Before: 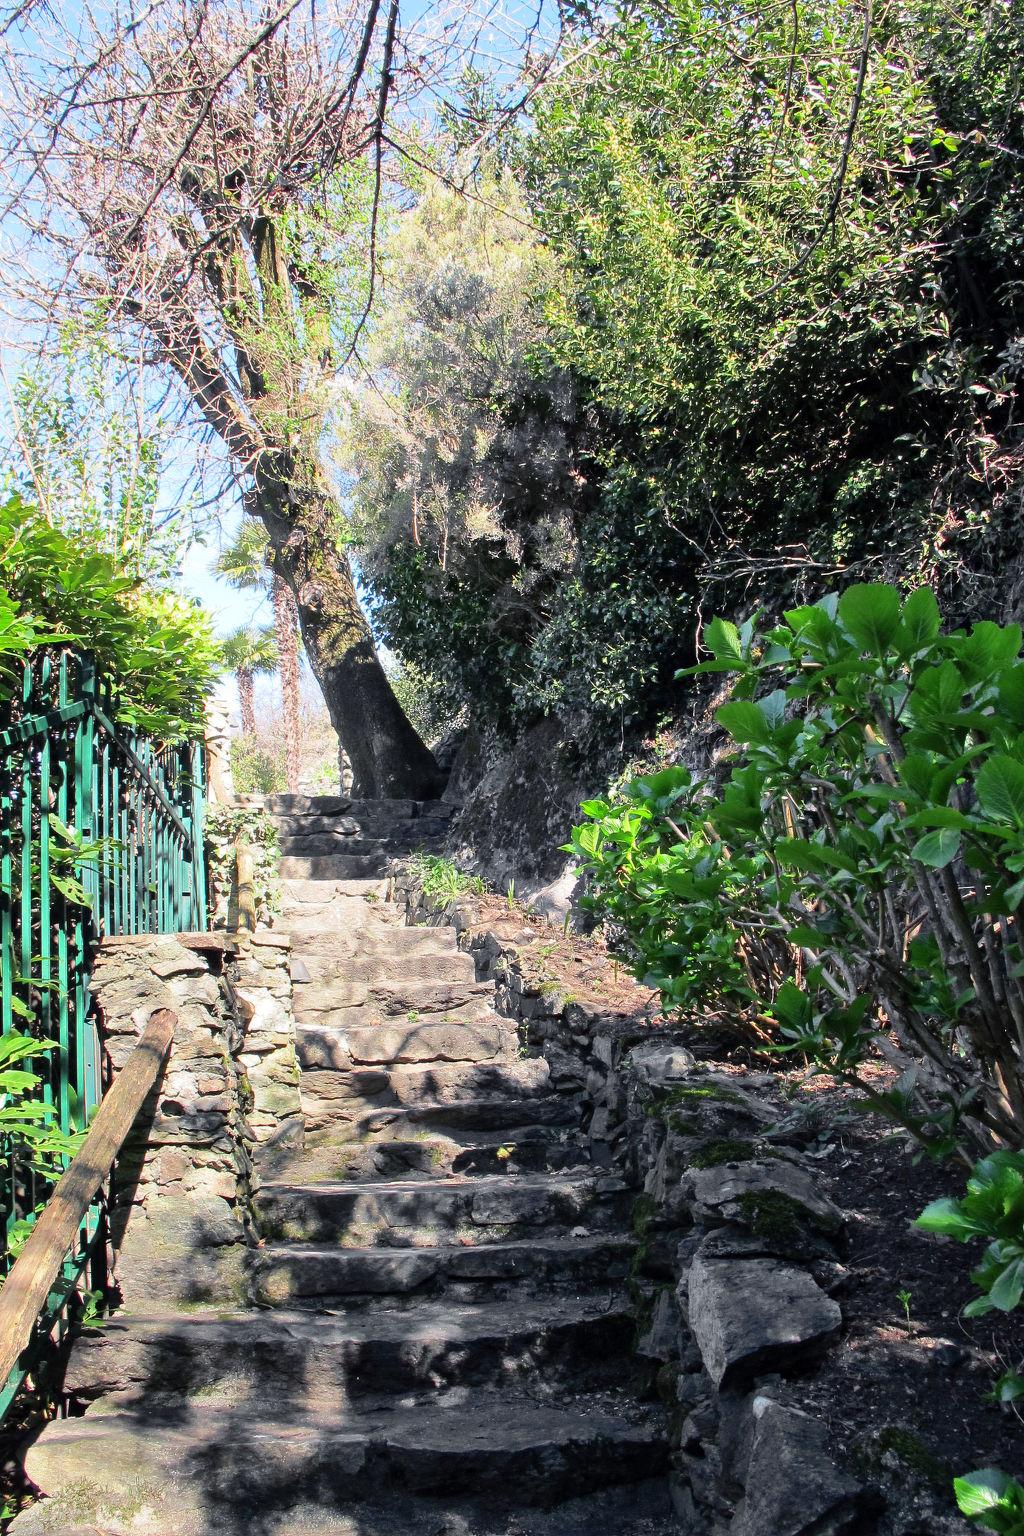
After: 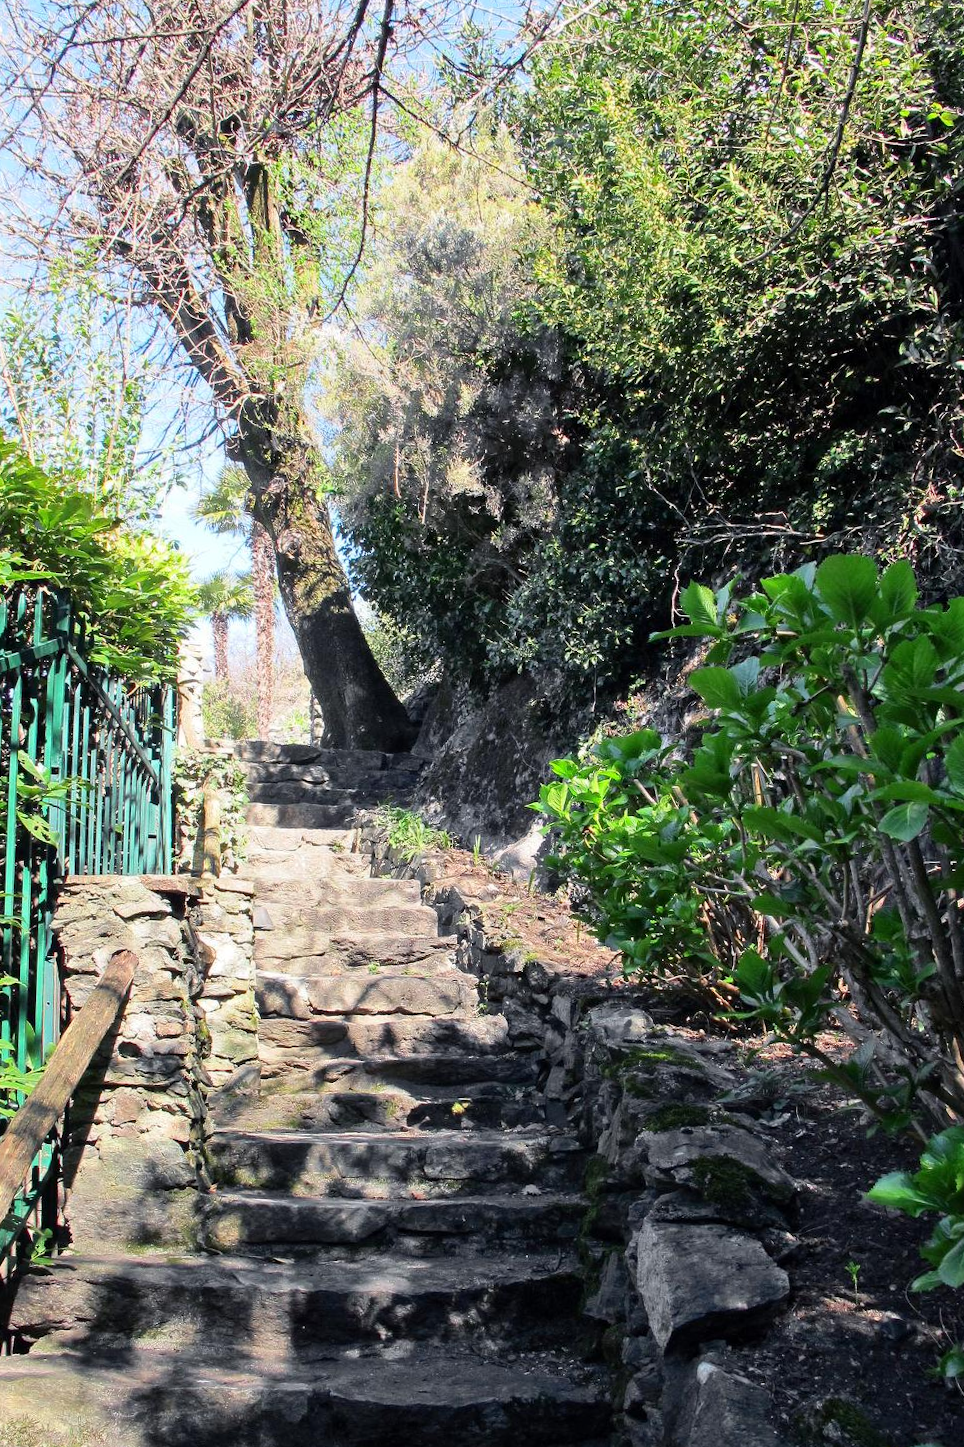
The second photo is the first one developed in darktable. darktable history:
crop and rotate: angle -2.38°
contrast brightness saturation: contrast 0.08, saturation 0.02
